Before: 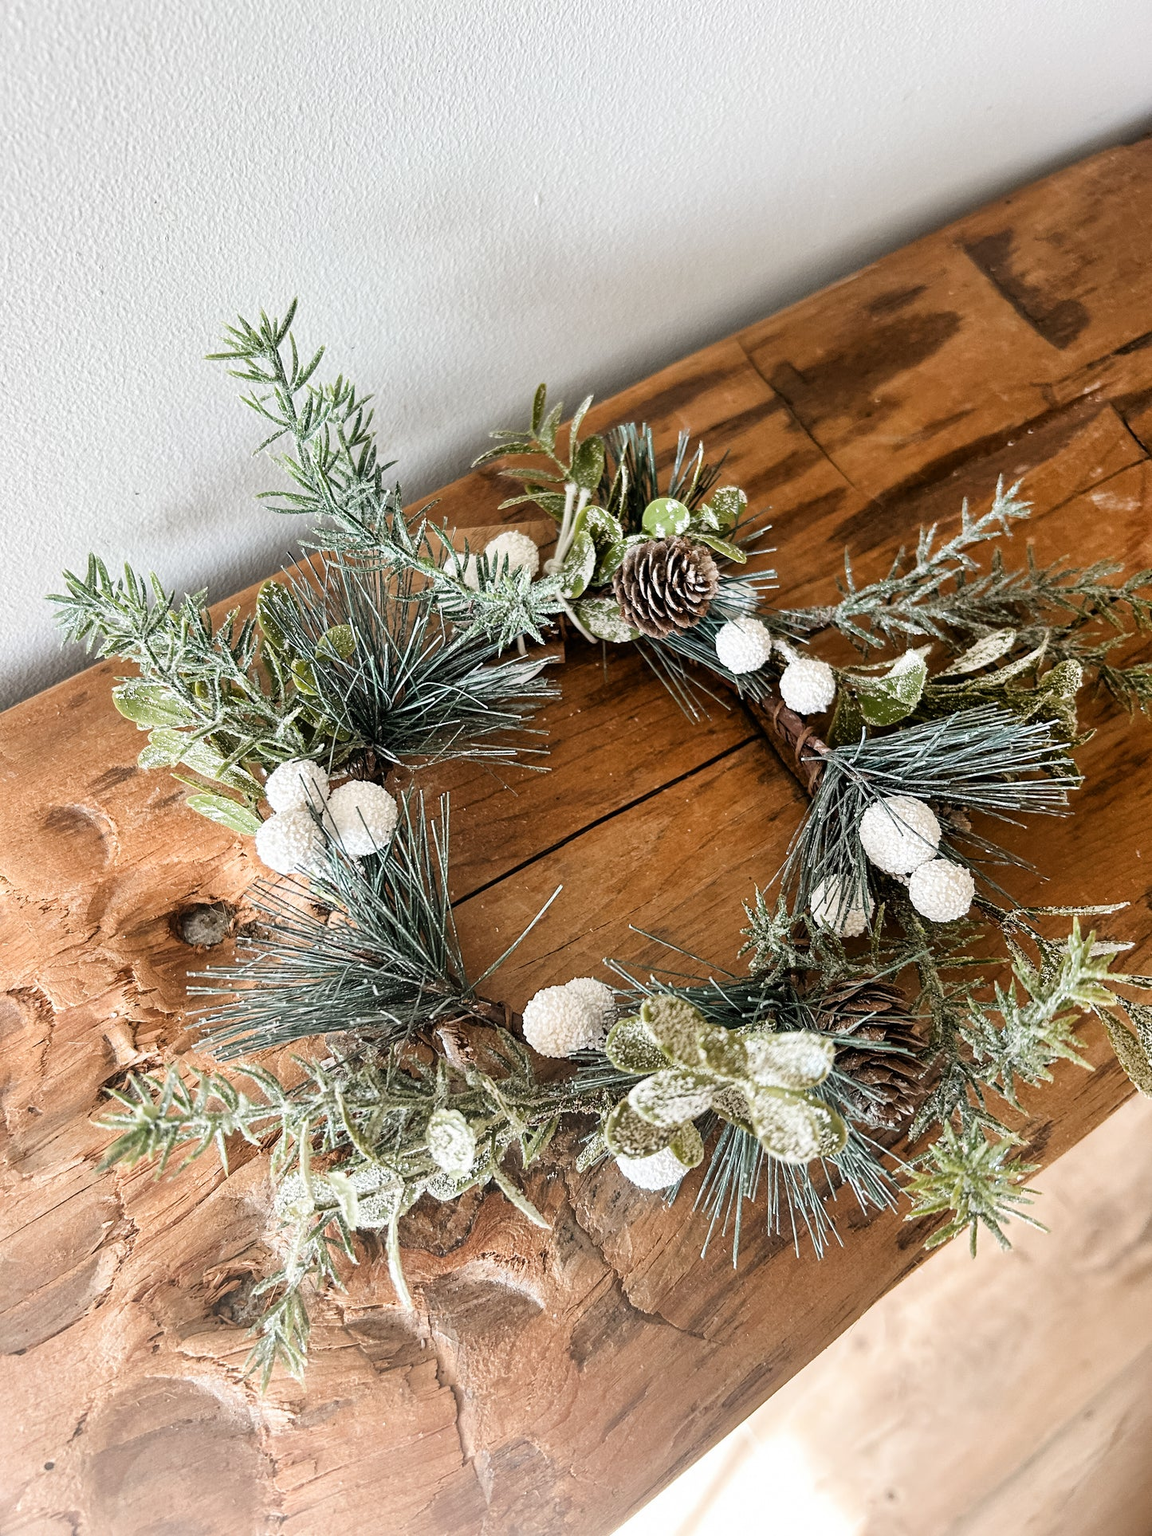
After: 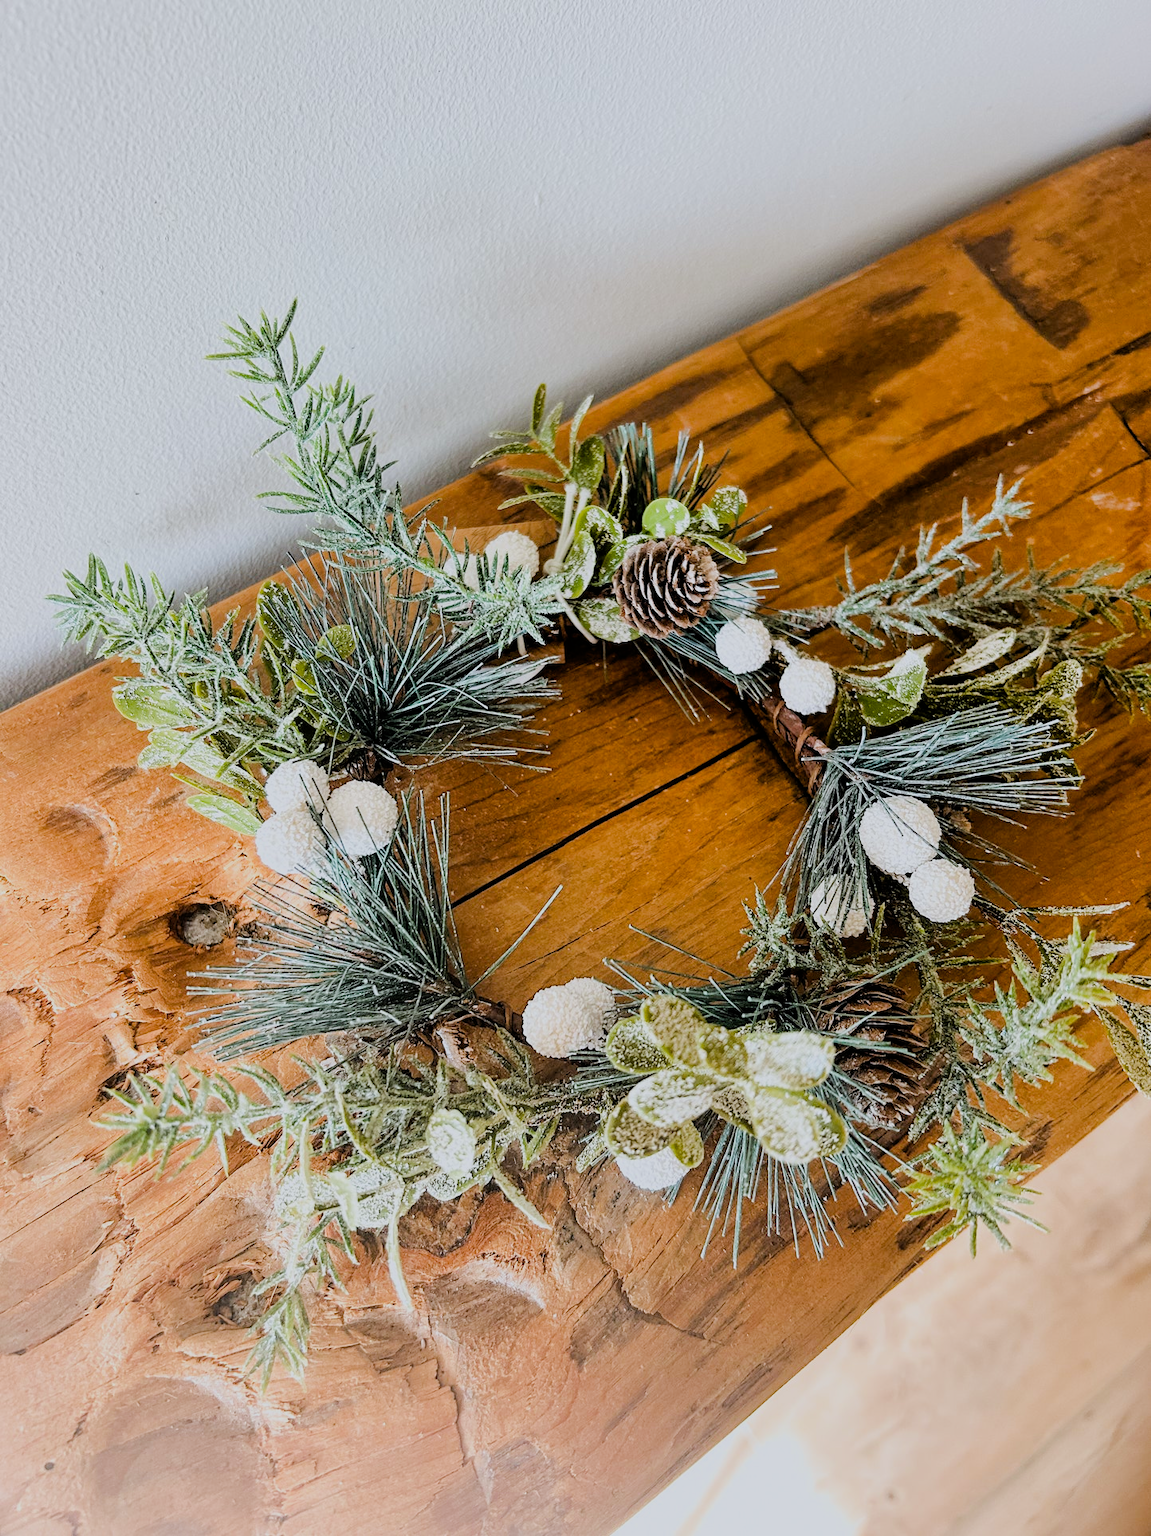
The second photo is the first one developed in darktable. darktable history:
white balance: red 0.98, blue 1.034
color balance rgb: perceptual saturation grading › global saturation 25%, perceptual brilliance grading › mid-tones 10%, perceptual brilliance grading › shadows 15%, global vibrance 20%
filmic rgb: black relative exposure -7.65 EV, white relative exposure 4.56 EV, hardness 3.61, contrast 1.05
